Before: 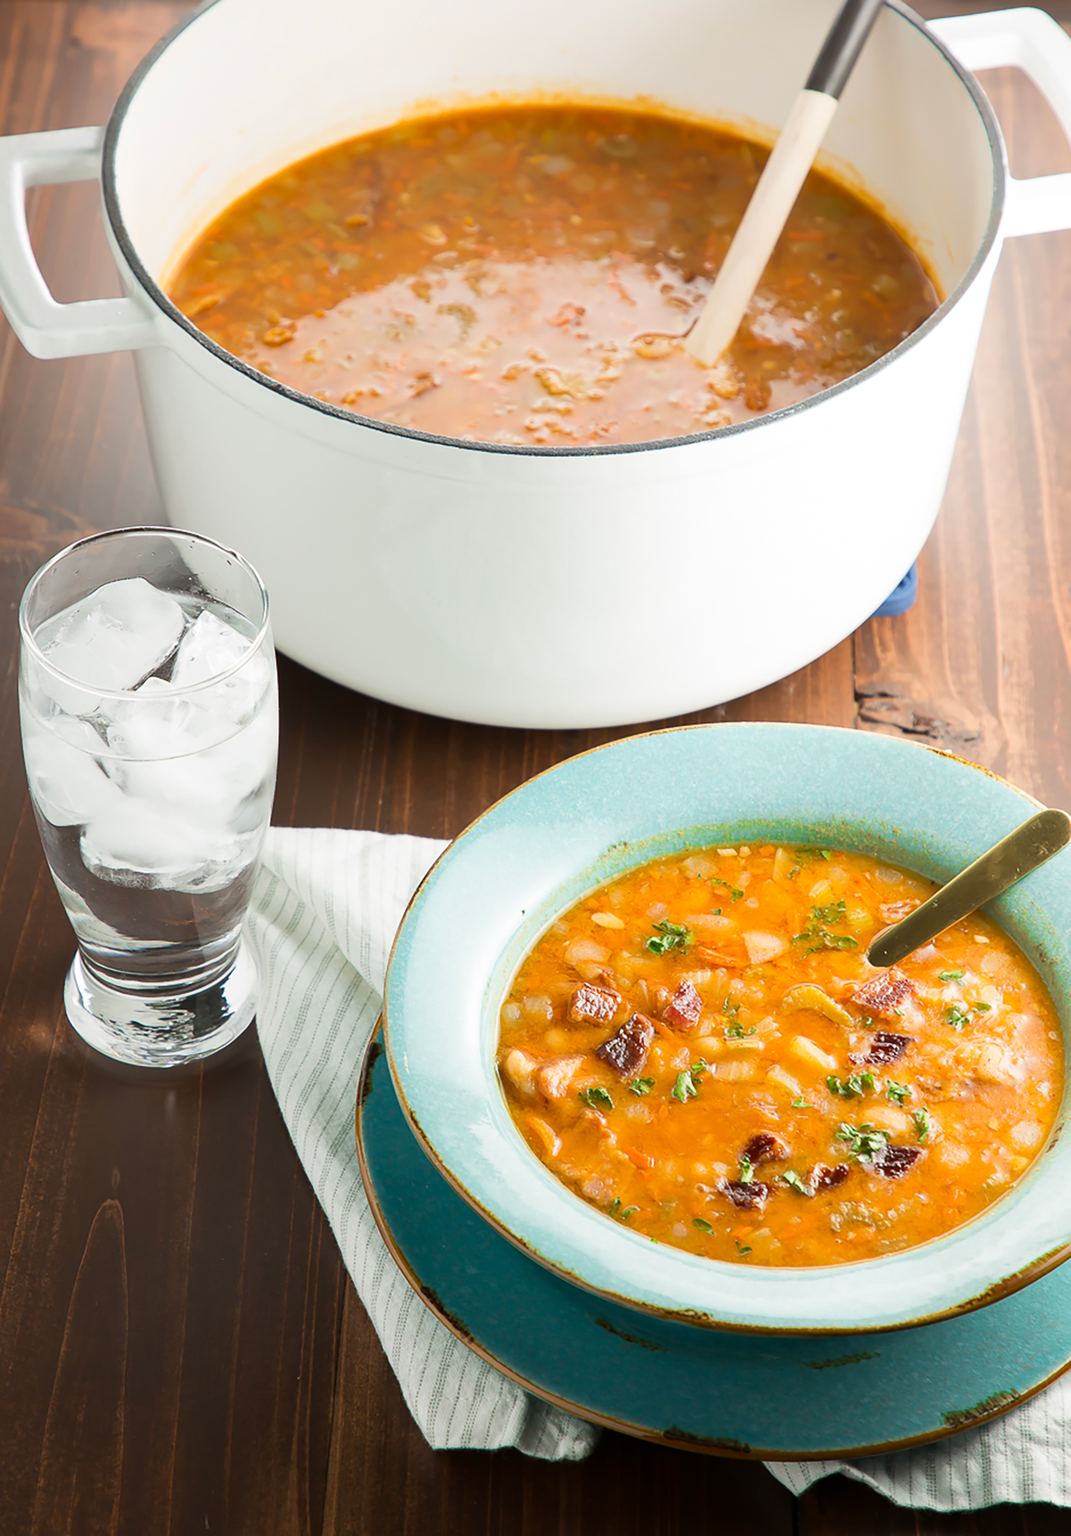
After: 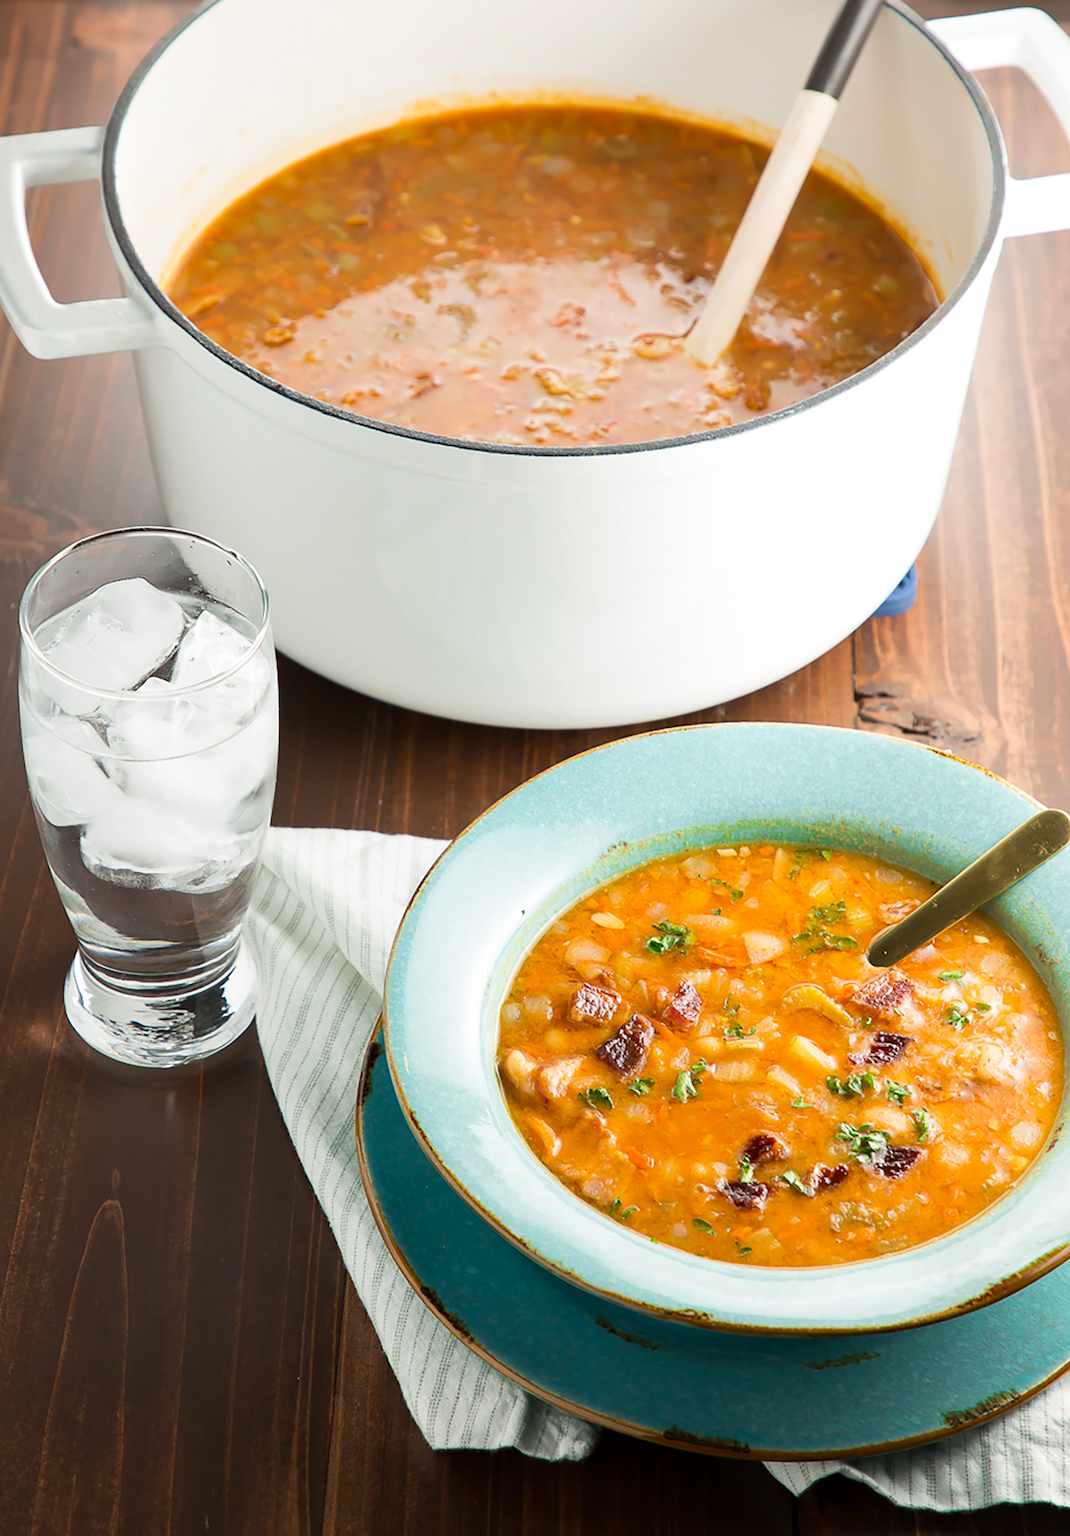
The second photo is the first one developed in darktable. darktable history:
contrast equalizer: octaves 7, y [[0.6 ×6], [0.55 ×6], [0 ×6], [0 ×6], [0 ×6]], mix 0.134
